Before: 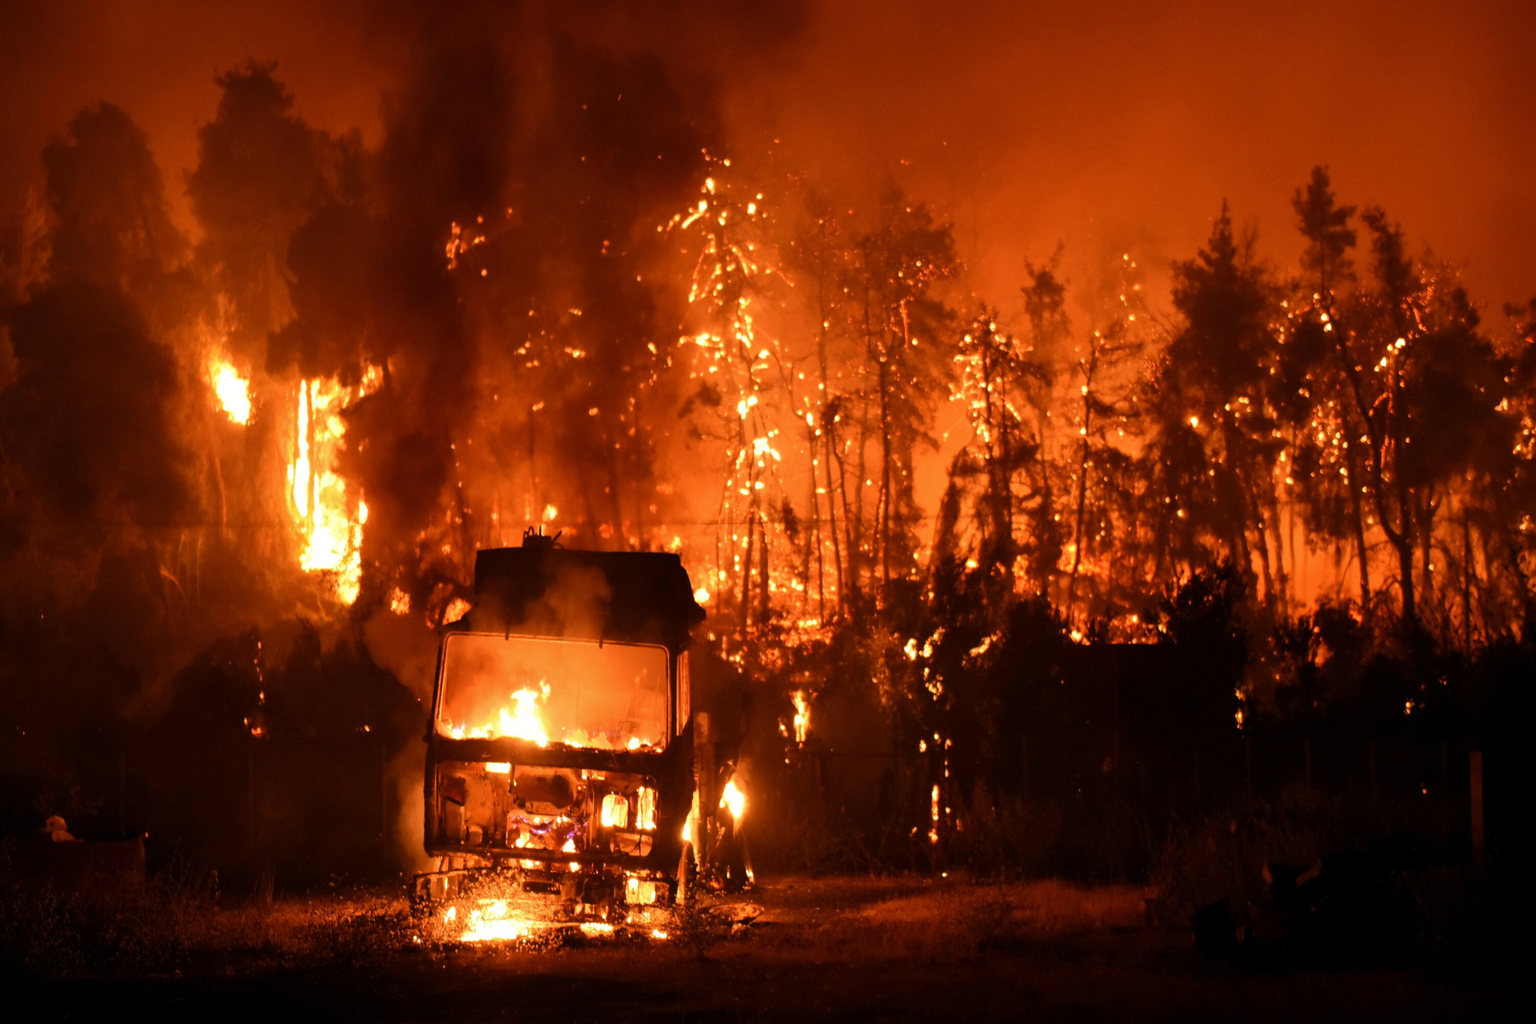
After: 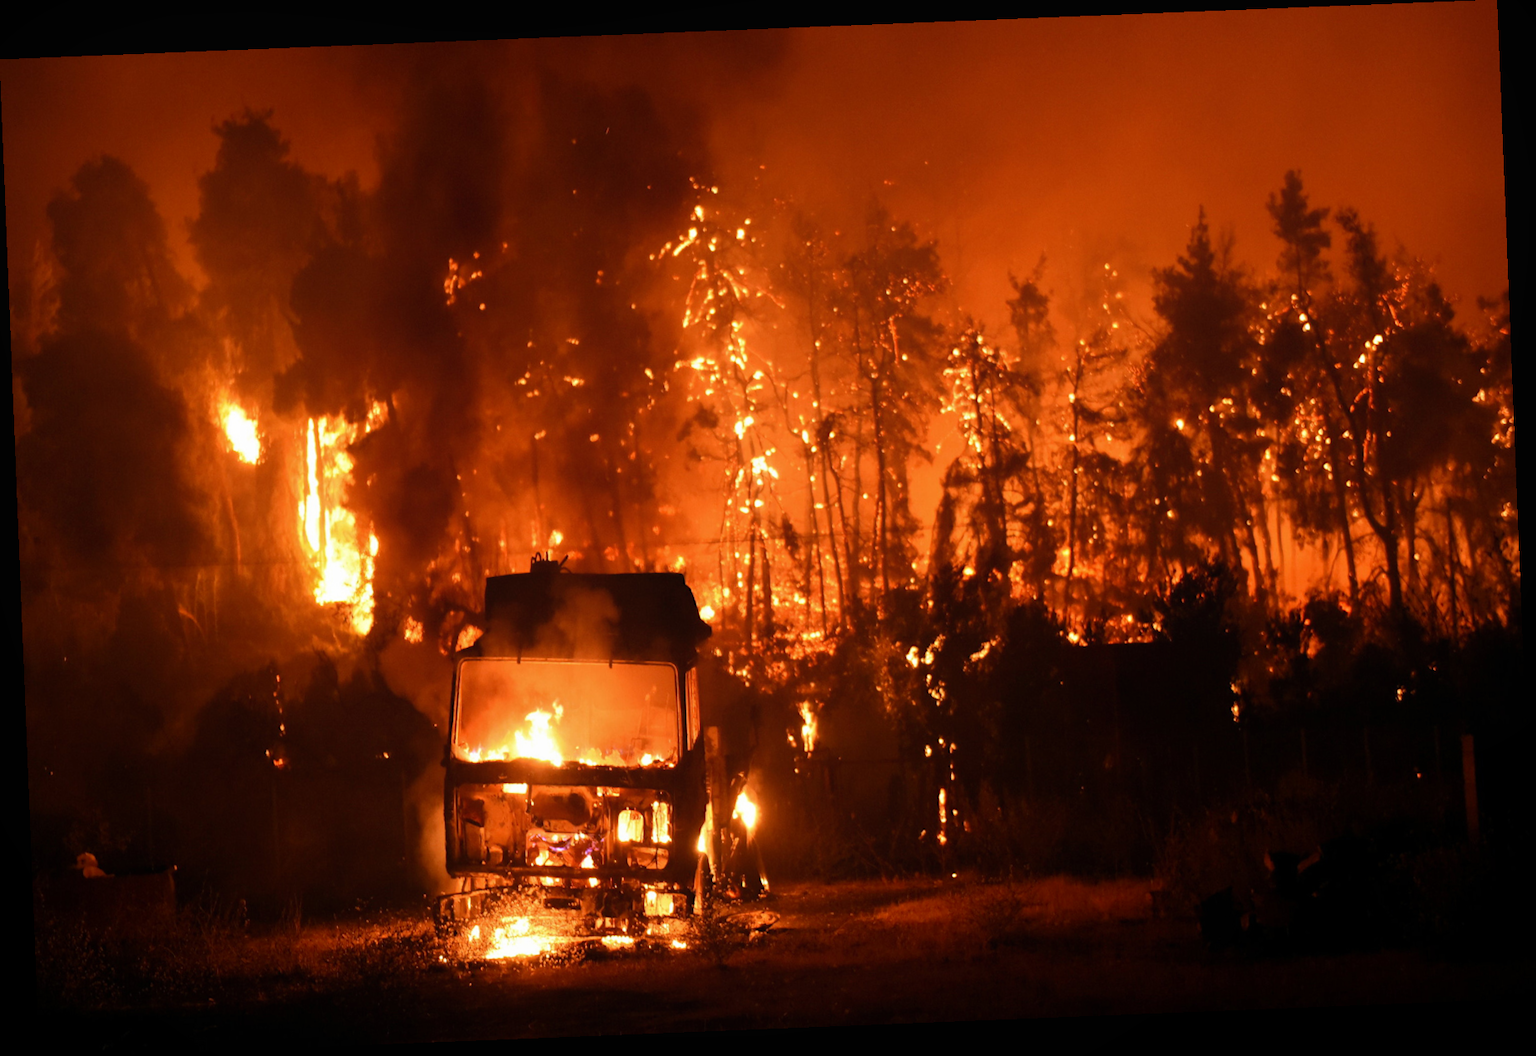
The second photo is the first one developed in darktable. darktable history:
local contrast: mode bilateral grid, contrast 100, coarseness 100, detail 91%, midtone range 0.2
rotate and perspective: rotation -2.29°, automatic cropping off
